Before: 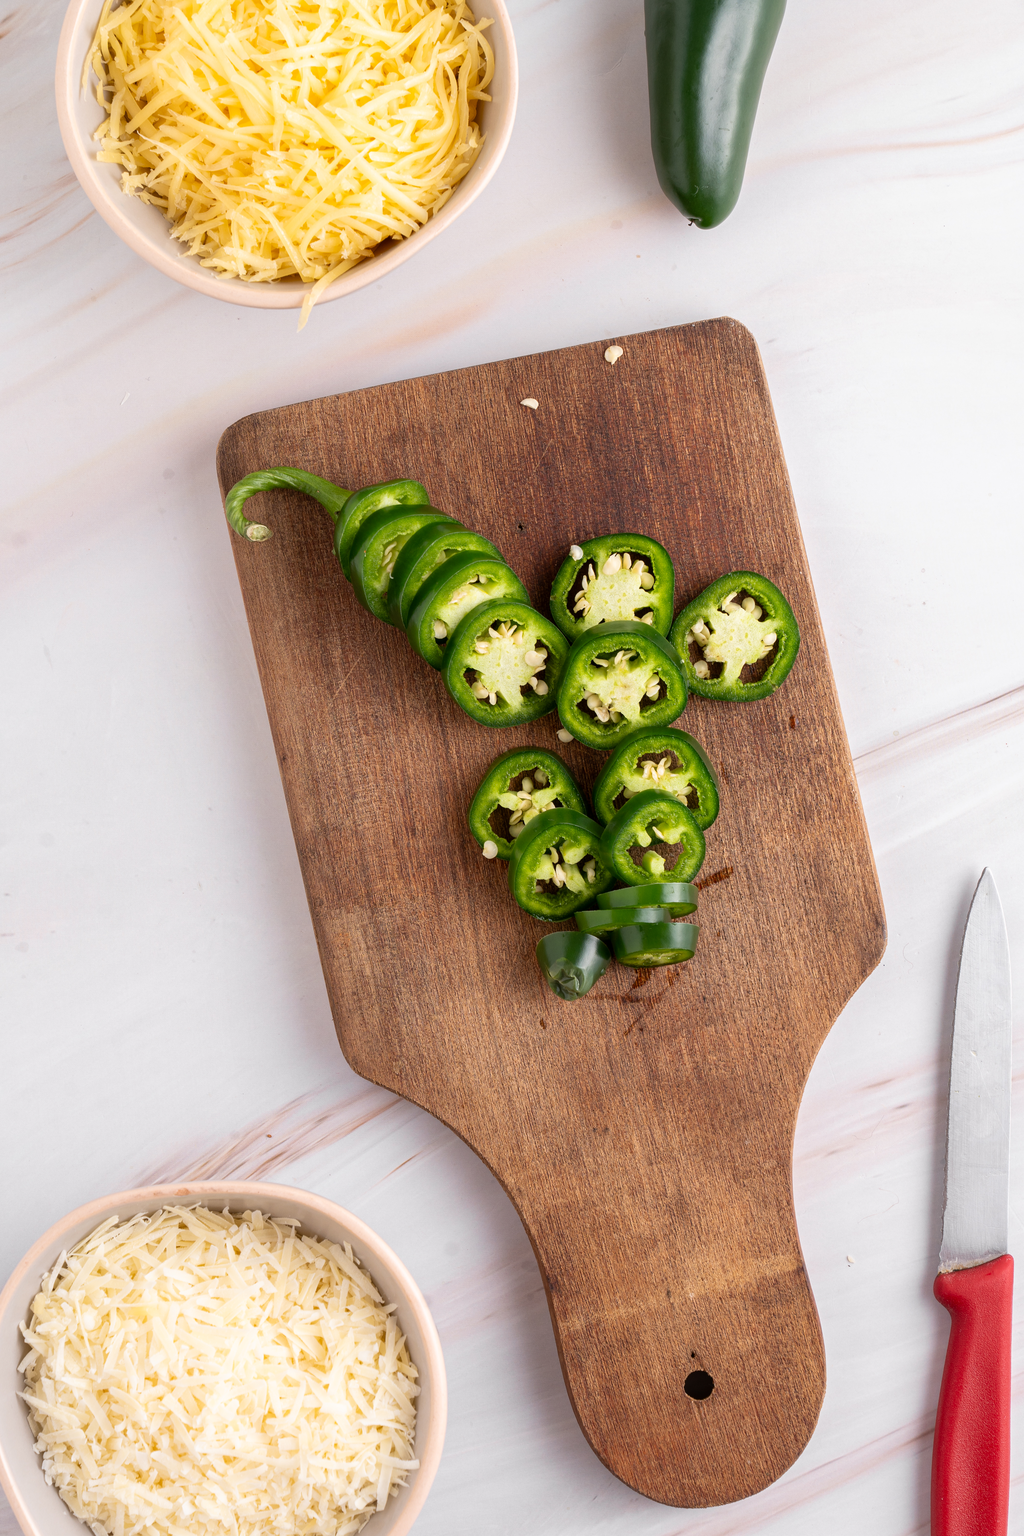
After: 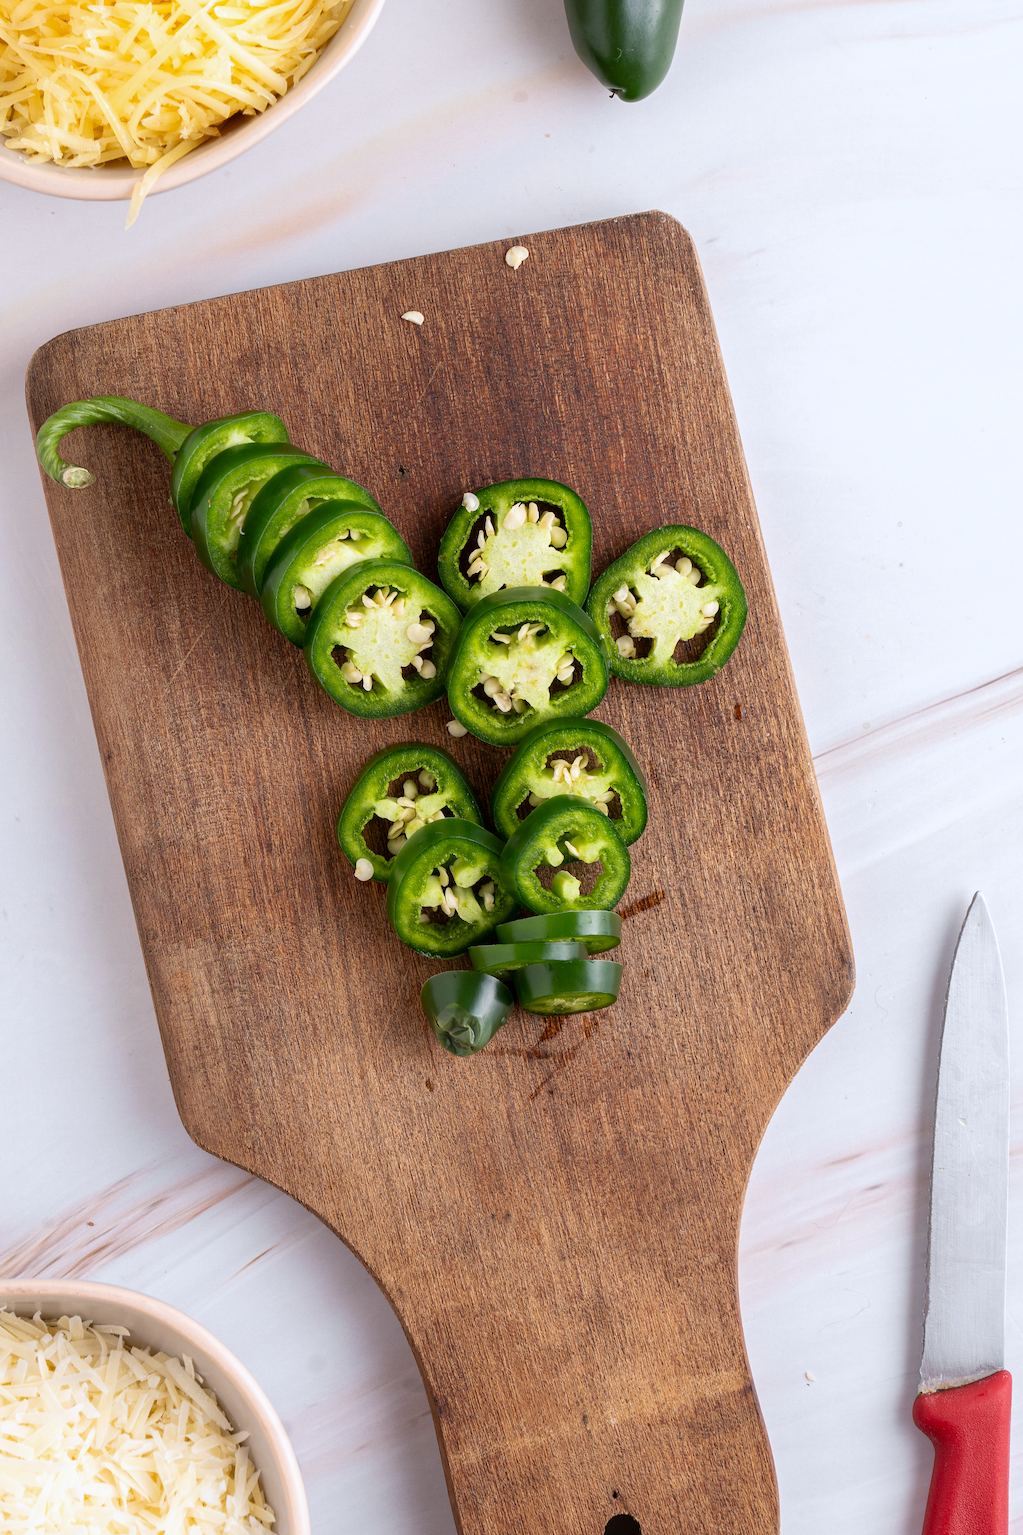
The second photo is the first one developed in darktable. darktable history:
crop: left 19.159%, top 9.58%, bottom 9.58%
white balance: red 0.976, blue 1.04
